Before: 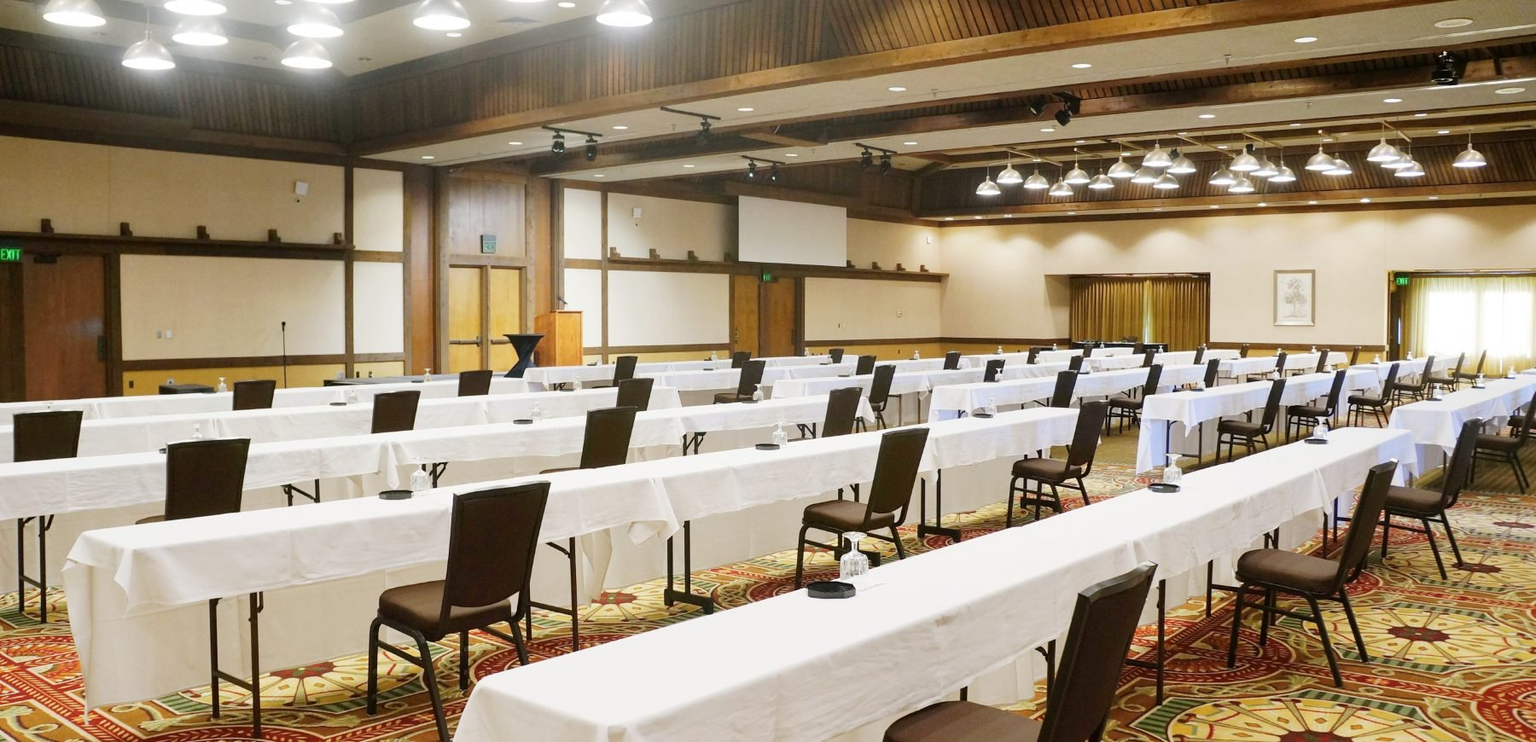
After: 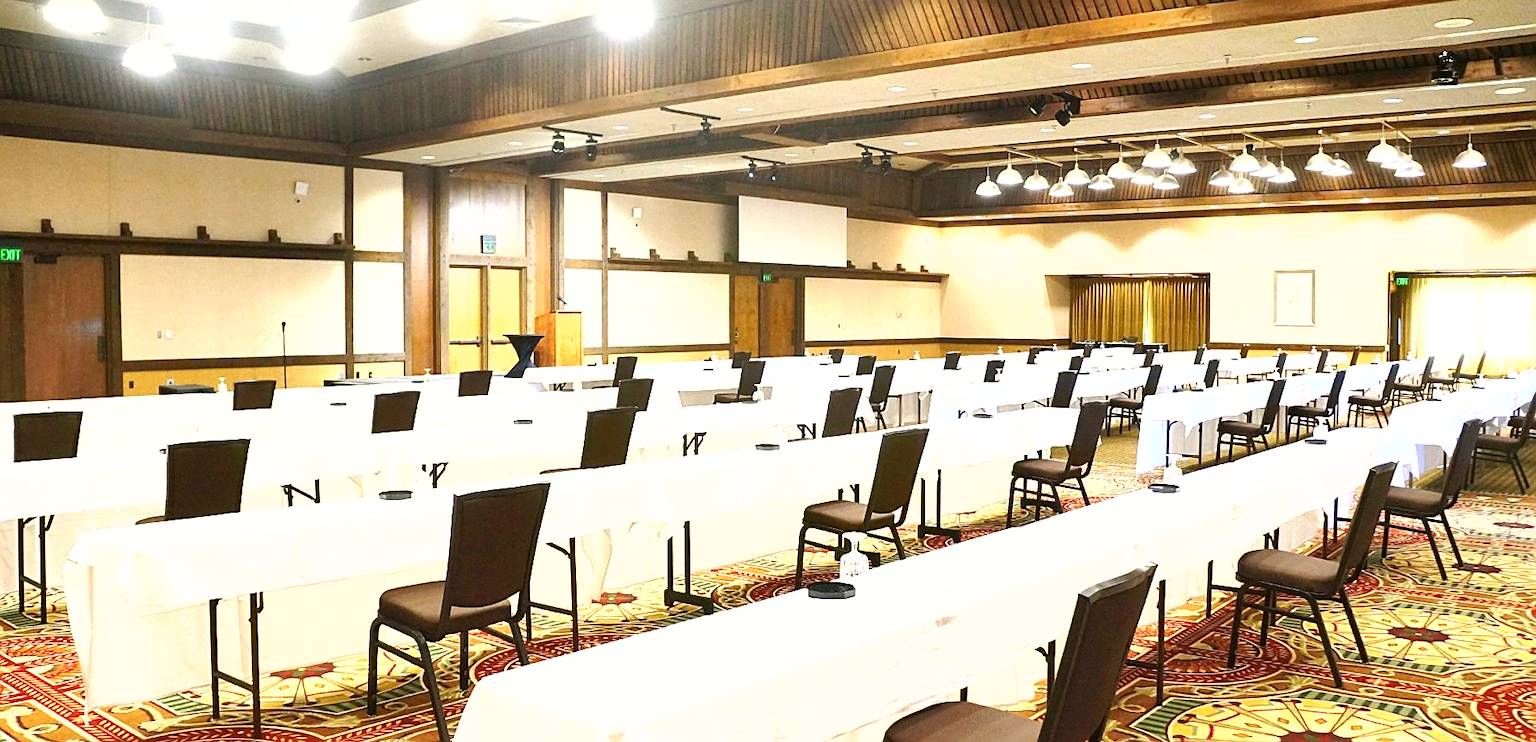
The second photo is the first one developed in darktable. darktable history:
shadows and highlights: shadows -88.98, highlights -35.25, soften with gaussian
exposure: black level correction 0, exposure 1.098 EV, compensate highlight preservation false
sharpen: on, module defaults
